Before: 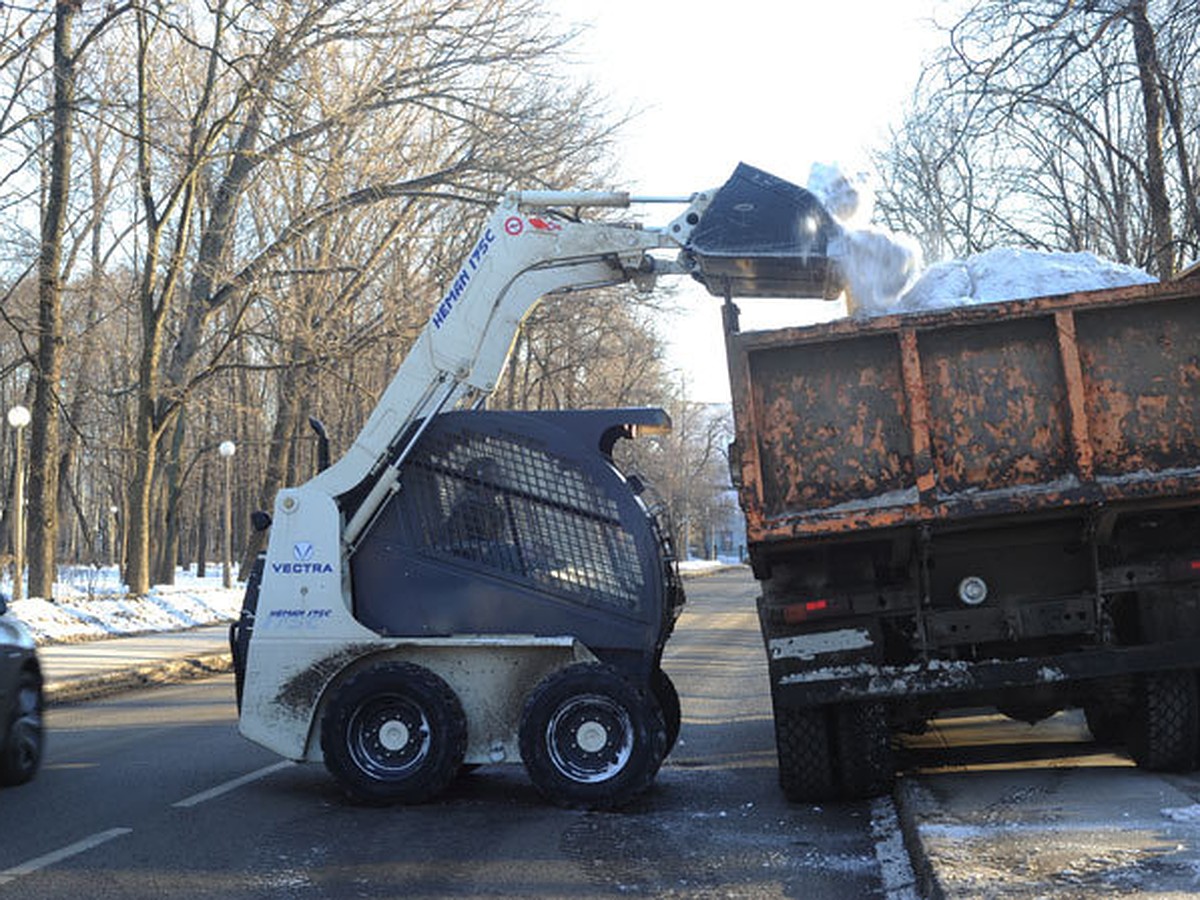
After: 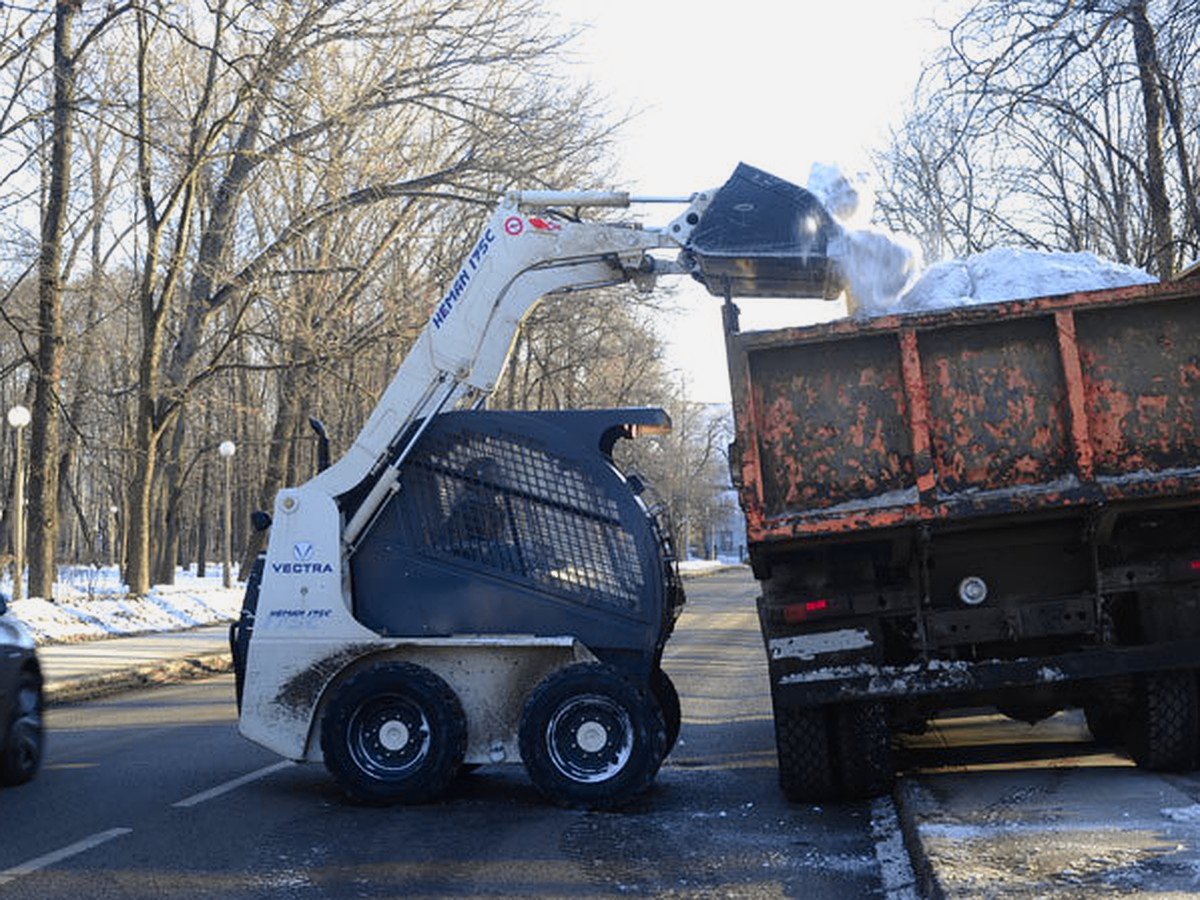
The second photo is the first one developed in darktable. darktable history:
tone curve: curves: ch0 [(0, 0) (0.087, 0.054) (0.281, 0.245) (0.532, 0.514) (0.835, 0.818) (0.994, 0.955)]; ch1 [(0, 0) (0.27, 0.195) (0.406, 0.435) (0.452, 0.474) (0.495, 0.5) (0.514, 0.508) (0.537, 0.556) (0.654, 0.689) (1, 1)]; ch2 [(0, 0) (0.269, 0.299) (0.459, 0.441) (0.498, 0.499) (0.523, 0.52) (0.551, 0.549) (0.633, 0.625) (0.659, 0.681) (0.718, 0.764) (1, 1)], color space Lab, independent channels, preserve colors none
